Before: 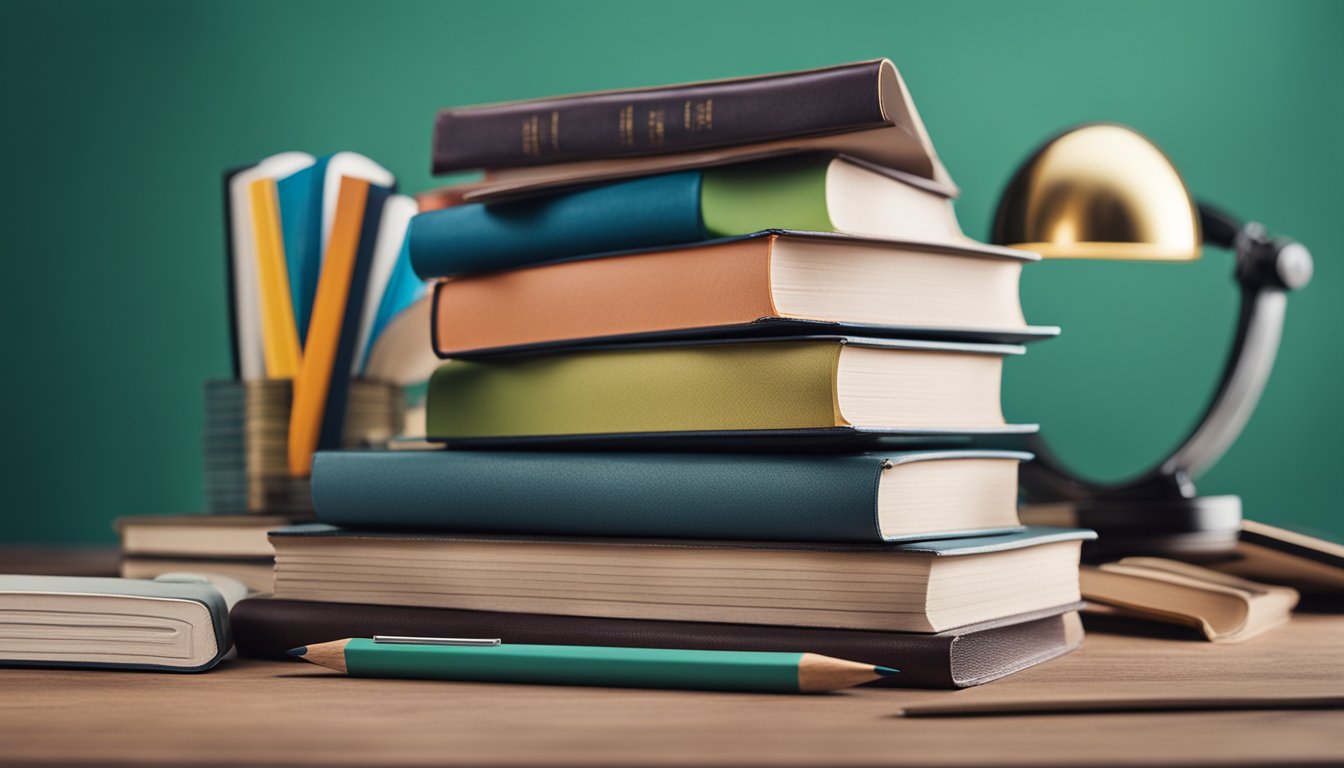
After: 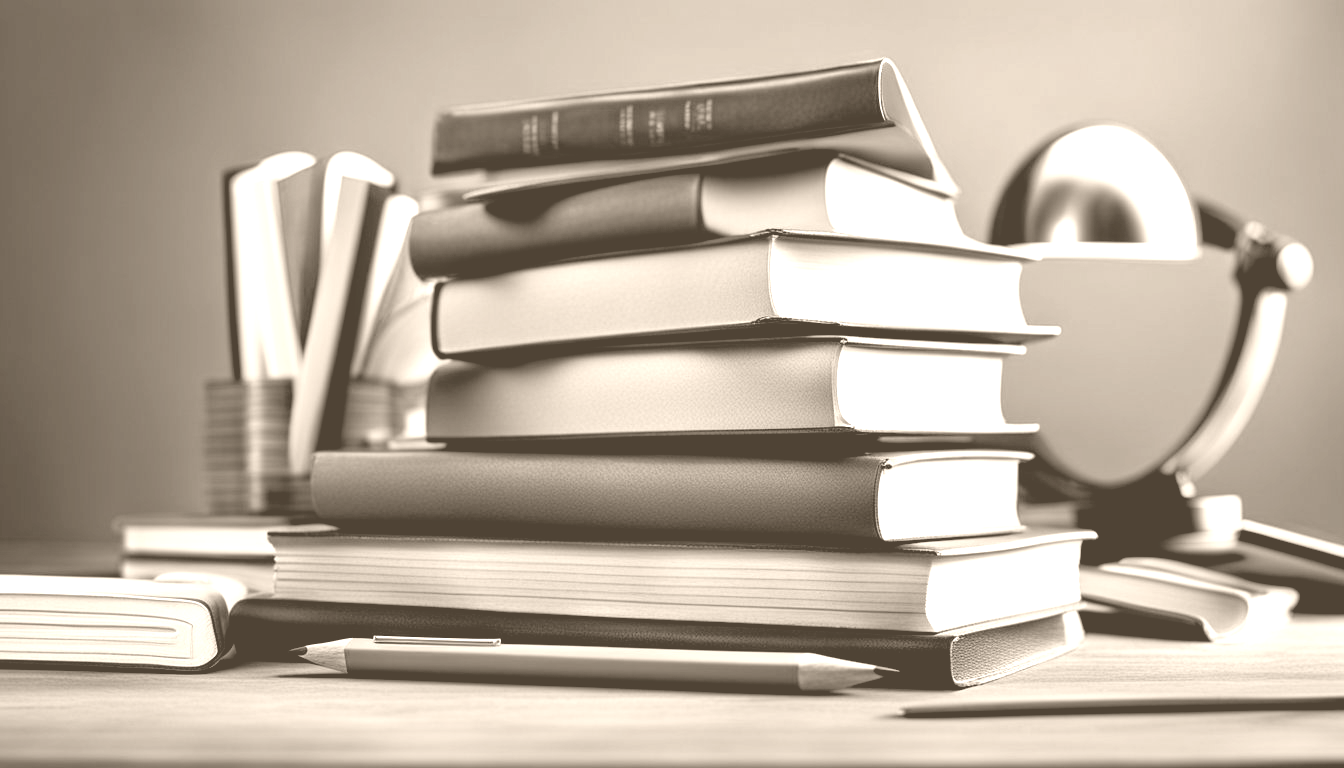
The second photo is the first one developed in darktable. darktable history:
color balance rgb: shadows lift › luminance -9.41%, highlights gain › luminance 17.6%, global offset › luminance -1.45%, perceptual saturation grading › highlights -17.77%, perceptual saturation grading › mid-tones 33.1%, perceptual saturation grading › shadows 50.52%, global vibrance 24.22%
colorize: hue 34.49°, saturation 35.33%, source mix 100%, version 1
